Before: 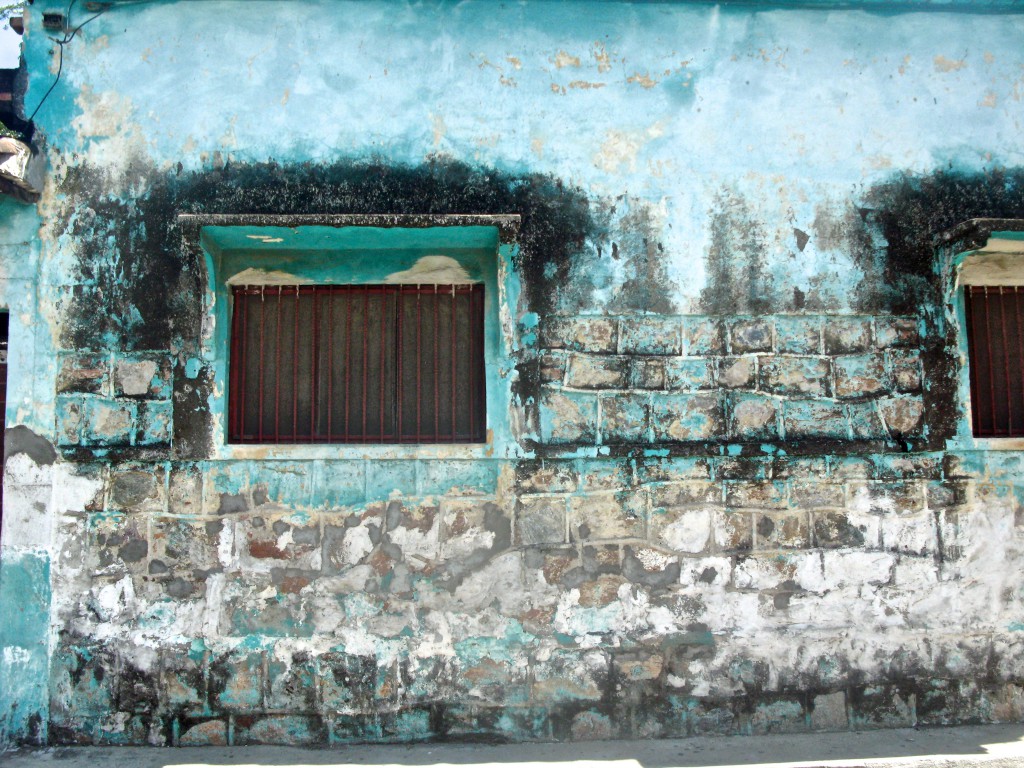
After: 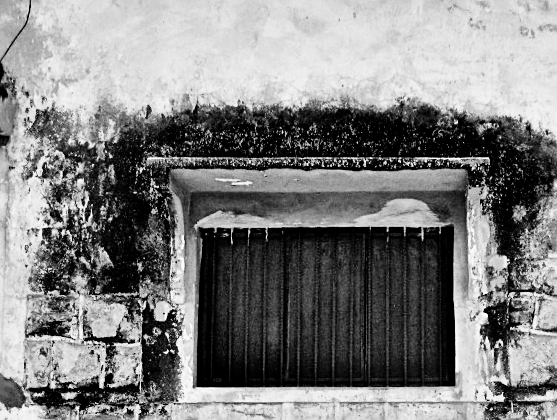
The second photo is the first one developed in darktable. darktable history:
sharpen: on, module defaults
contrast equalizer: octaves 7, y [[0.6 ×6], [0.55 ×6], [0 ×6], [0 ×6], [0 ×6]]
tone curve: curves: ch0 [(0, 0) (0.004, 0.002) (0.02, 0.013) (0.218, 0.218) (0.664, 0.718) (0.832, 0.873) (1, 1)], color space Lab, independent channels, preserve colors none
filmic rgb: black relative exposure -8.17 EV, white relative exposure 3.76 EV, threshold 3.02 EV, hardness 4.45, color science v6 (2022), enable highlight reconstruction true
color calibration: output gray [0.21, 0.42, 0.37, 0], illuminant as shot in camera, x 0.378, y 0.381, temperature 4093.66 K
crop and rotate: left 3.042%, top 7.516%, right 42.546%, bottom 37.746%
color correction: highlights b* -0.035
velvia: strength 17.48%
